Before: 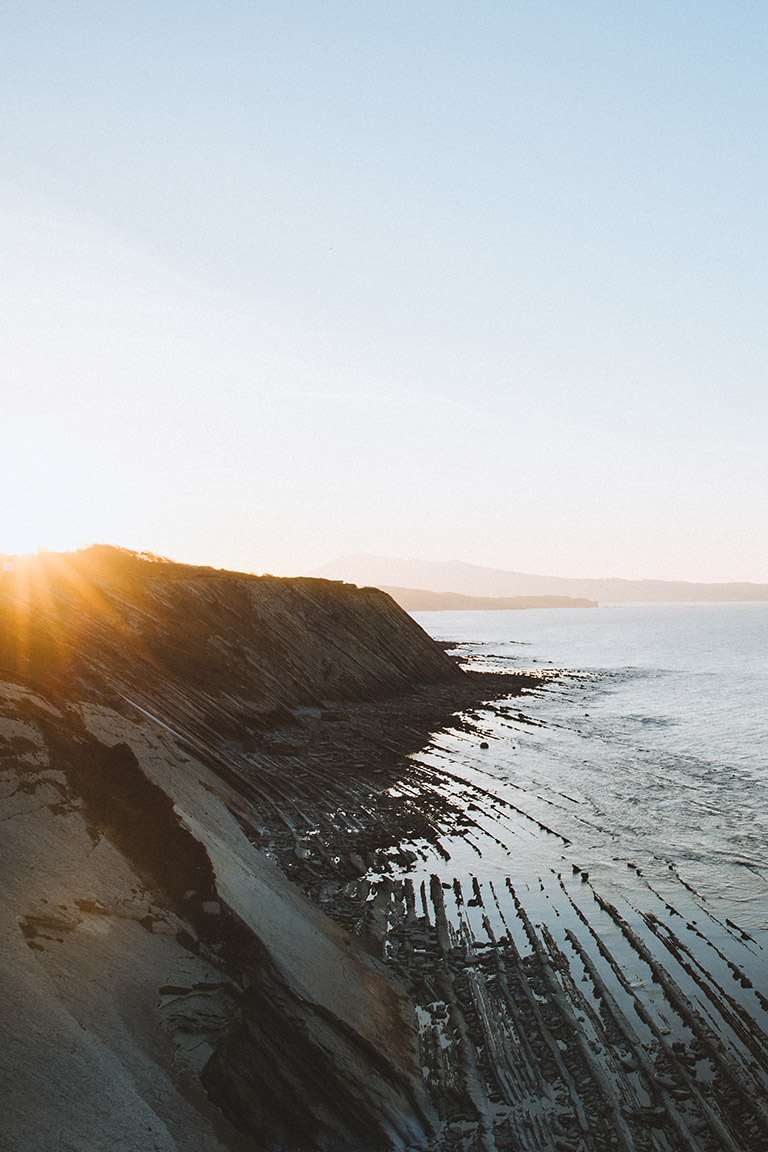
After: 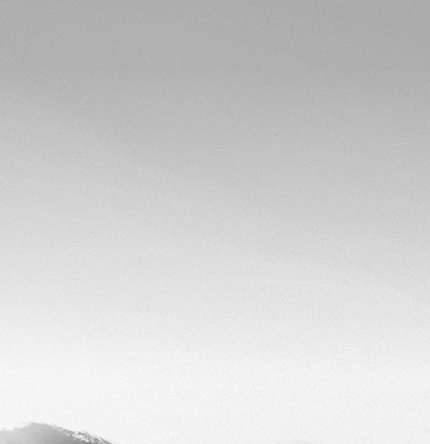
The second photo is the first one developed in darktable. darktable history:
graduated density: hue 238.83°, saturation 50%
monochrome: on, module defaults
crop: left 10.121%, top 10.631%, right 36.218%, bottom 51.526%
rotate and perspective: rotation 1.72°, automatic cropping off
